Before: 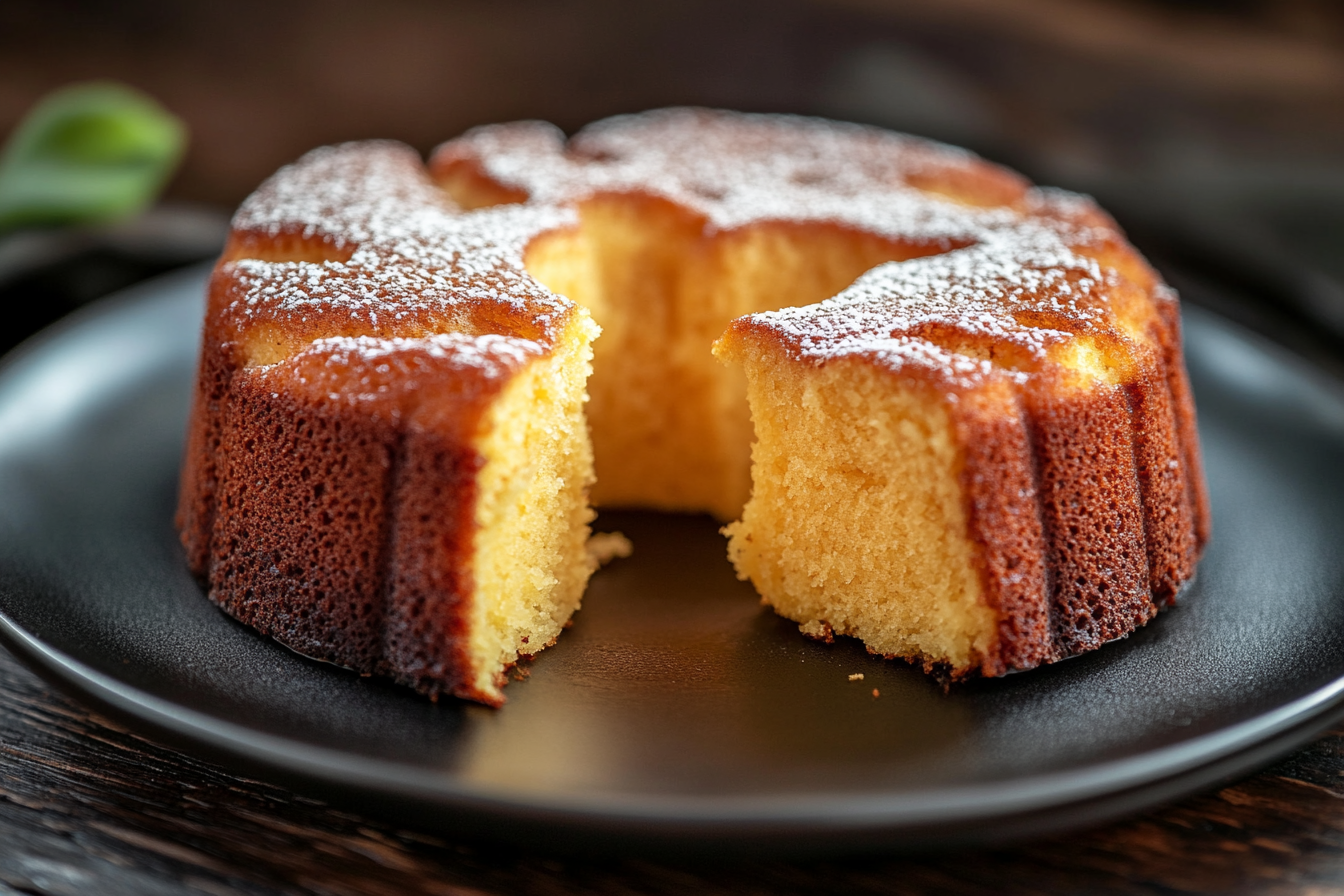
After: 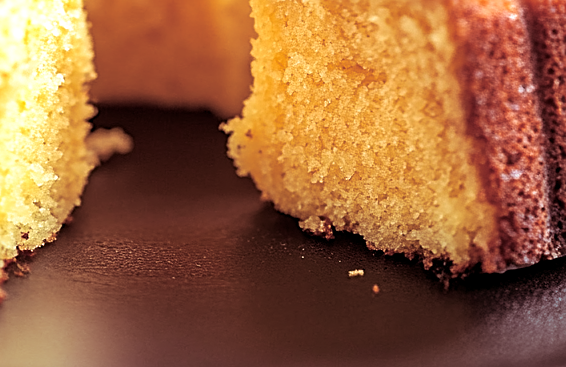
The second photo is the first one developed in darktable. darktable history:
crop: left 37.221%, top 45.169%, right 20.63%, bottom 13.777%
white balance: red 0.982, blue 1.018
exposure: black level correction 0.001, exposure 0.5 EV, compensate exposure bias true, compensate highlight preservation false
split-toning: highlights › hue 180°
sharpen: on, module defaults
